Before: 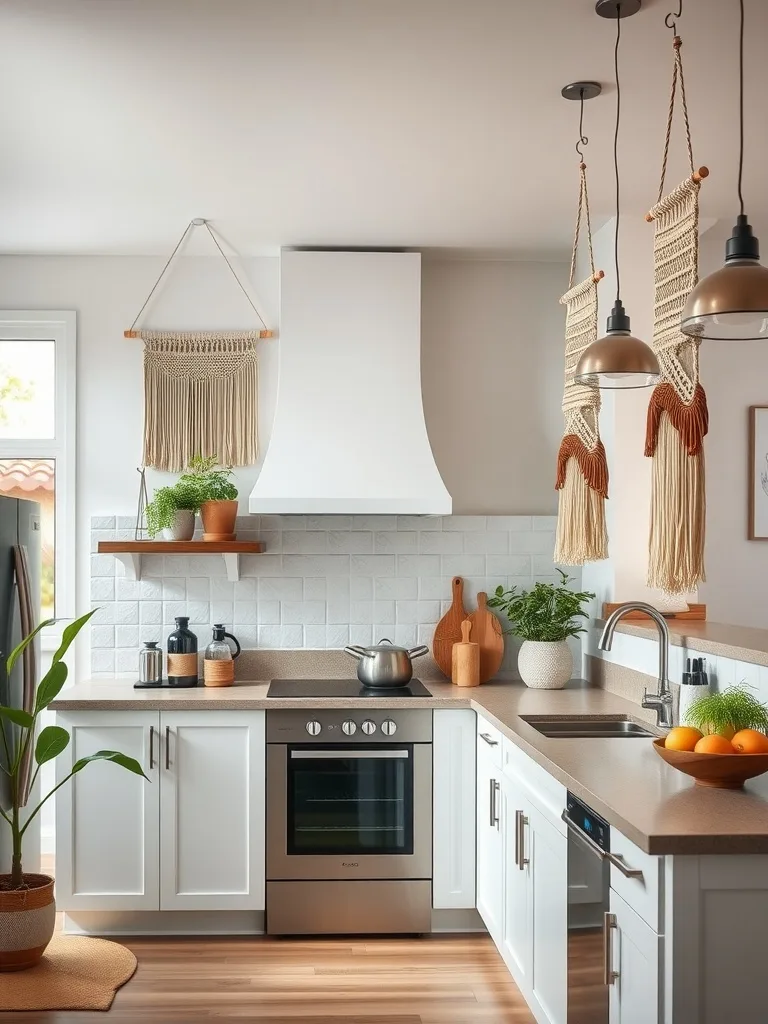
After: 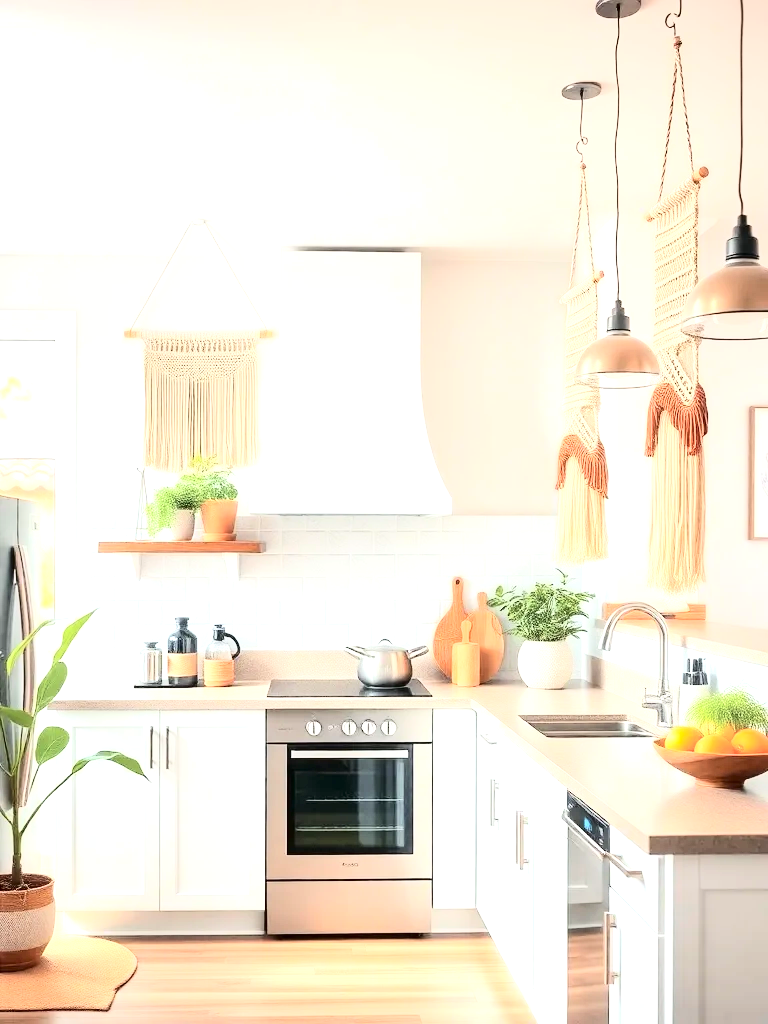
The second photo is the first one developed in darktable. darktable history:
tone curve: curves: ch0 [(0, 0) (0.004, 0) (0.133, 0.071) (0.325, 0.456) (0.832, 0.957) (1, 1)], color space Lab, independent channels, preserve colors none
exposure: black level correction 0, exposure 1.347 EV, compensate highlight preservation false
